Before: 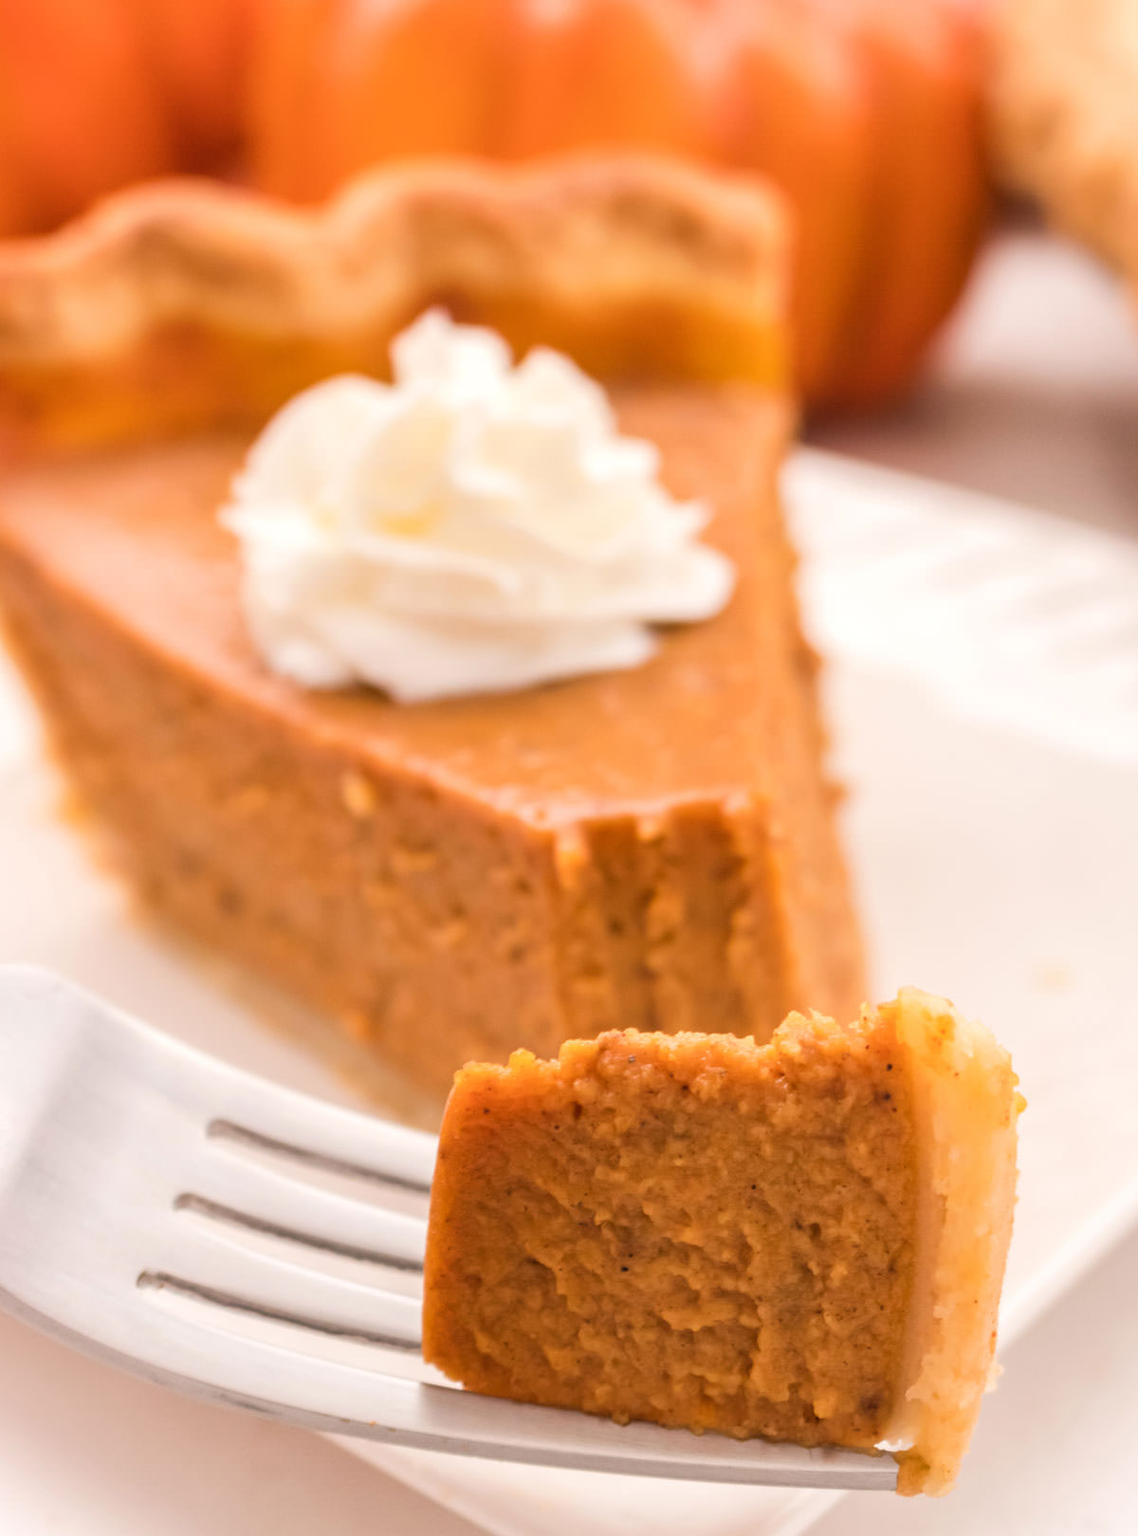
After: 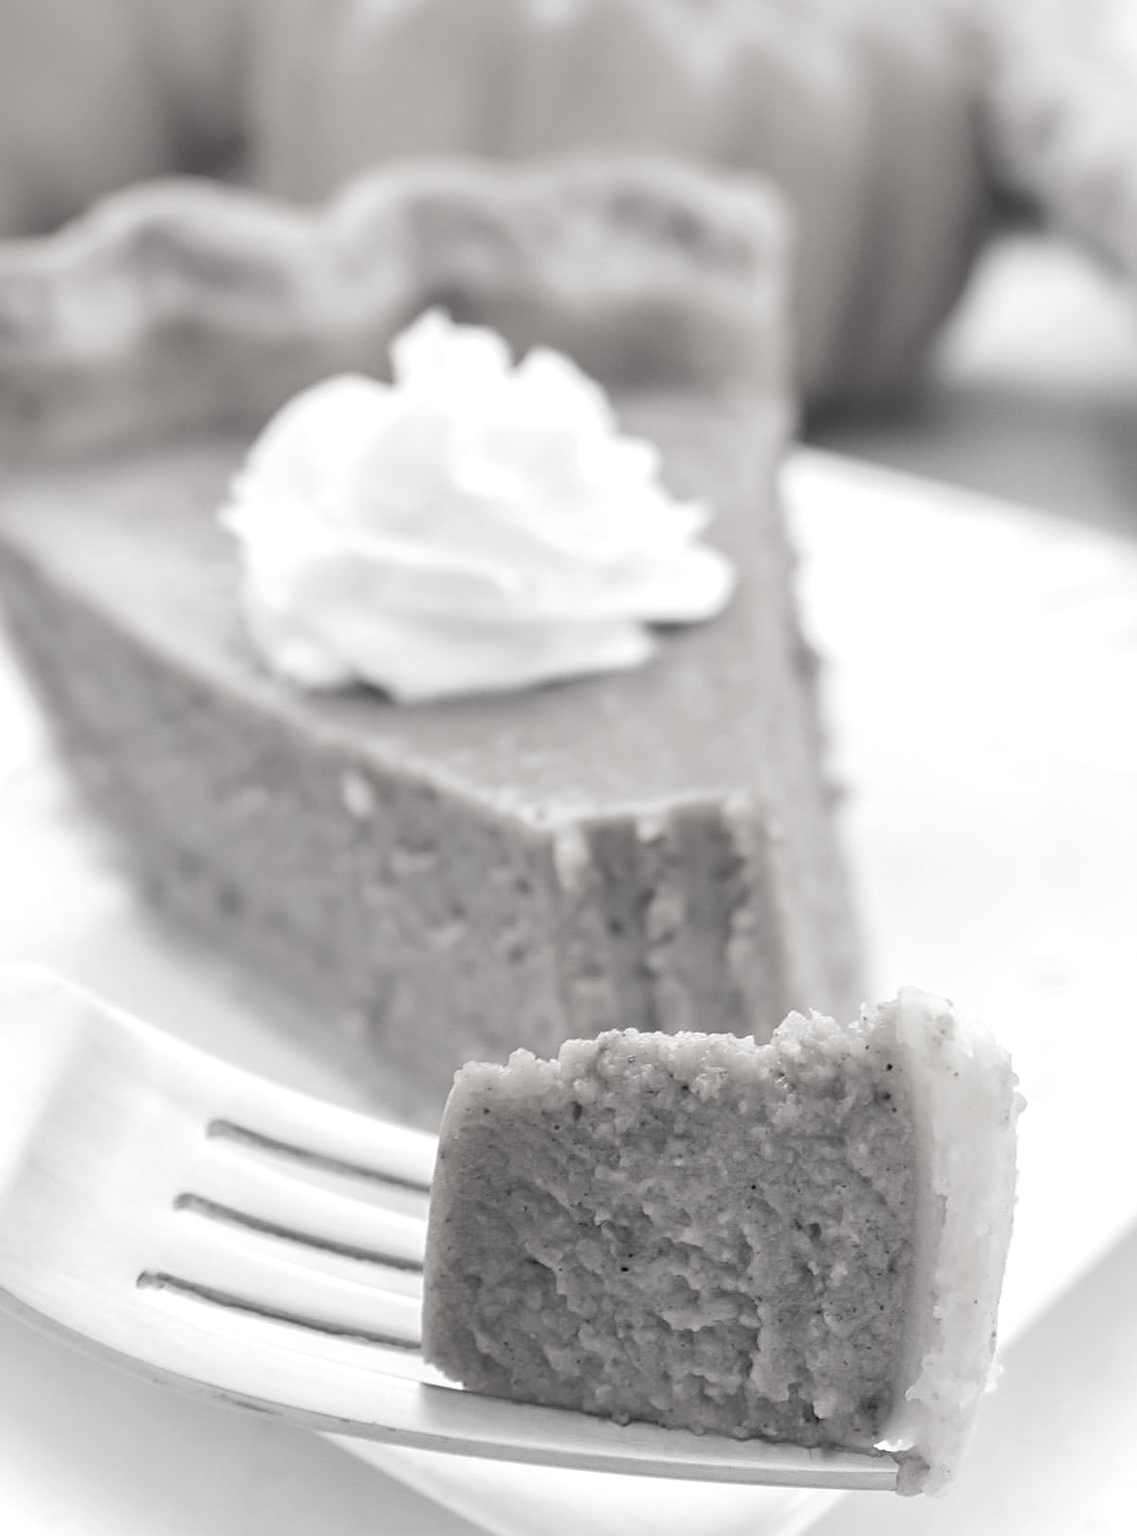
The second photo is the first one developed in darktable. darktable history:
contrast brightness saturation: saturation -0.98
sharpen: on, module defaults
exposure: black level correction 0, exposure 0.199 EV, compensate exposure bias true, compensate highlight preservation false
